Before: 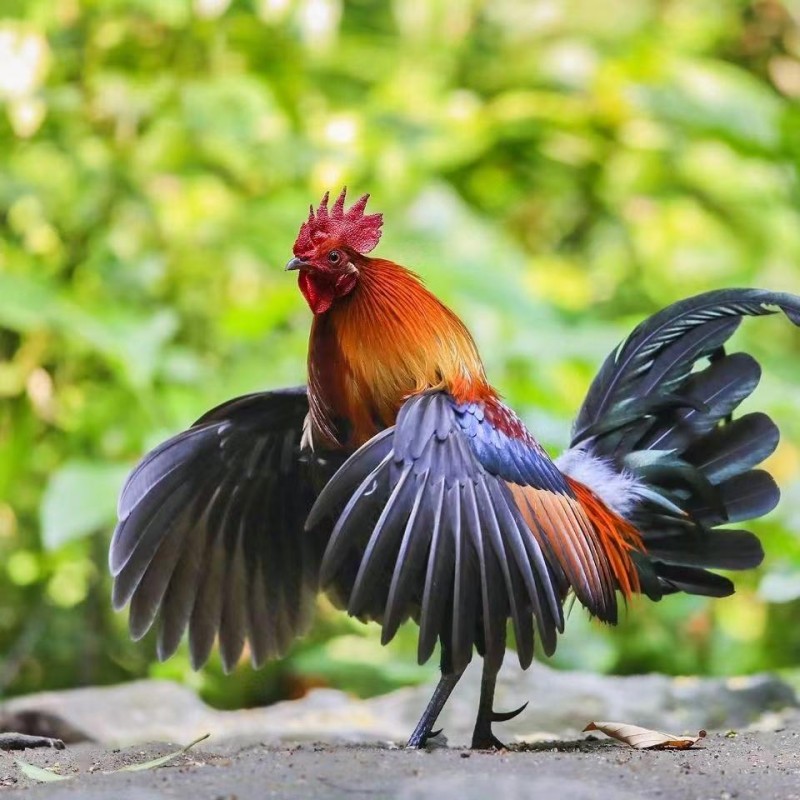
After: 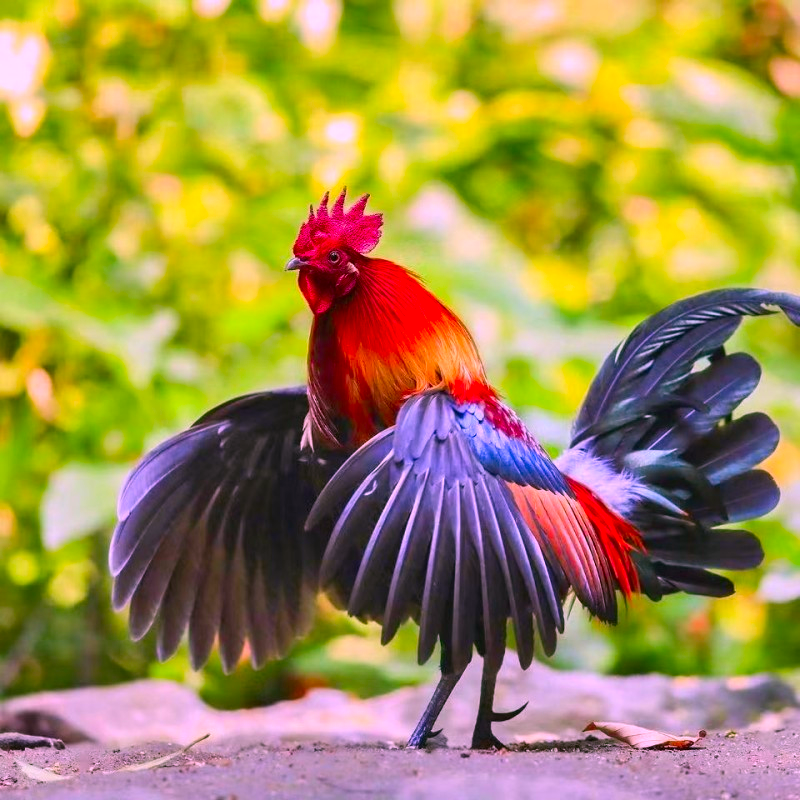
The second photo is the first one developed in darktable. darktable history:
color correction: highlights a* 18.76, highlights b* -11.22, saturation 1.68
